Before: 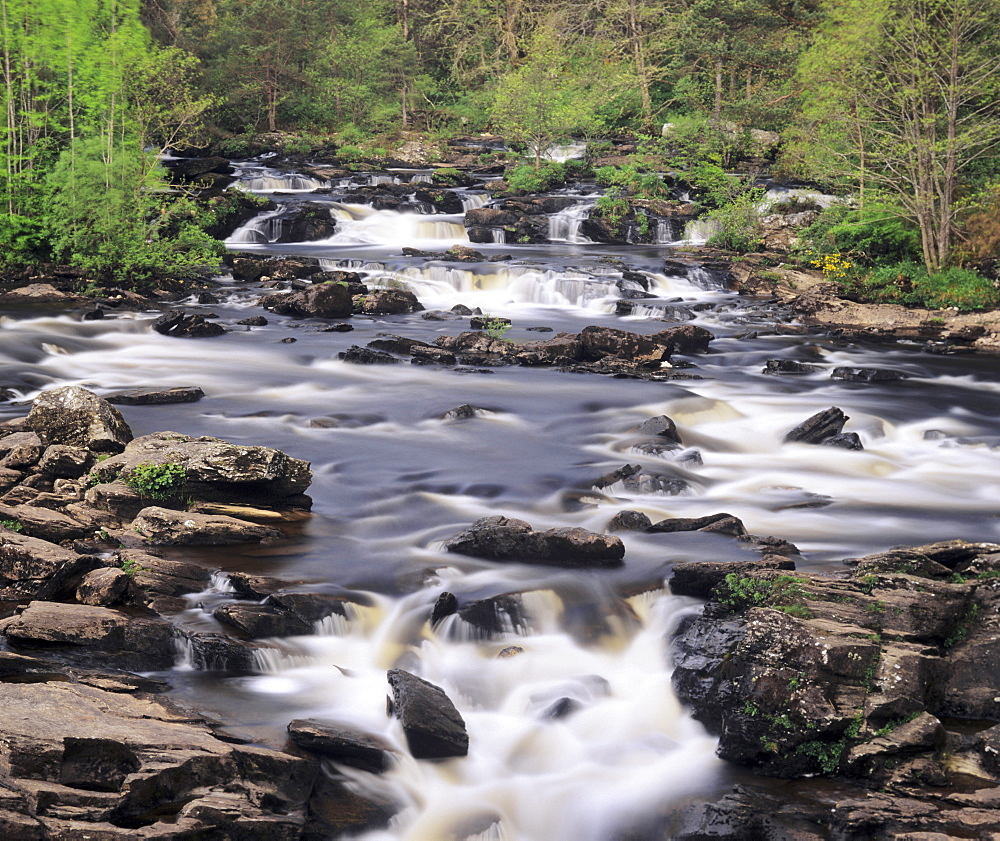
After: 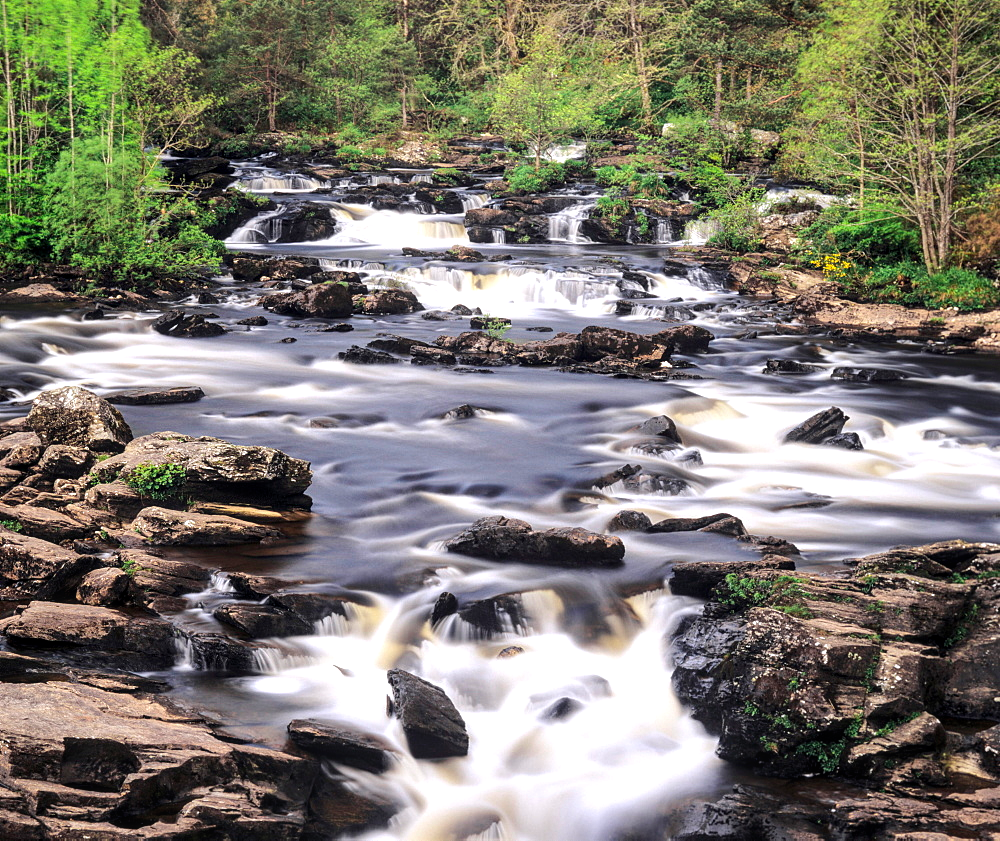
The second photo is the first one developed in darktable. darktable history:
tone equalizer: -8 EV -0.407 EV, -7 EV -0.409 EV, -6 EV -0.354 EV, -5 EV -0.259 EV, -3 EV 0.23 EV, -2 EV 0.317 EV, -1 EV 0.412 EV, +0 EV 0.443 EV, edges refinement/feathering 500, mask exposure compensation -1.57 EV, preserve details no
local contrast: on, module defaults
